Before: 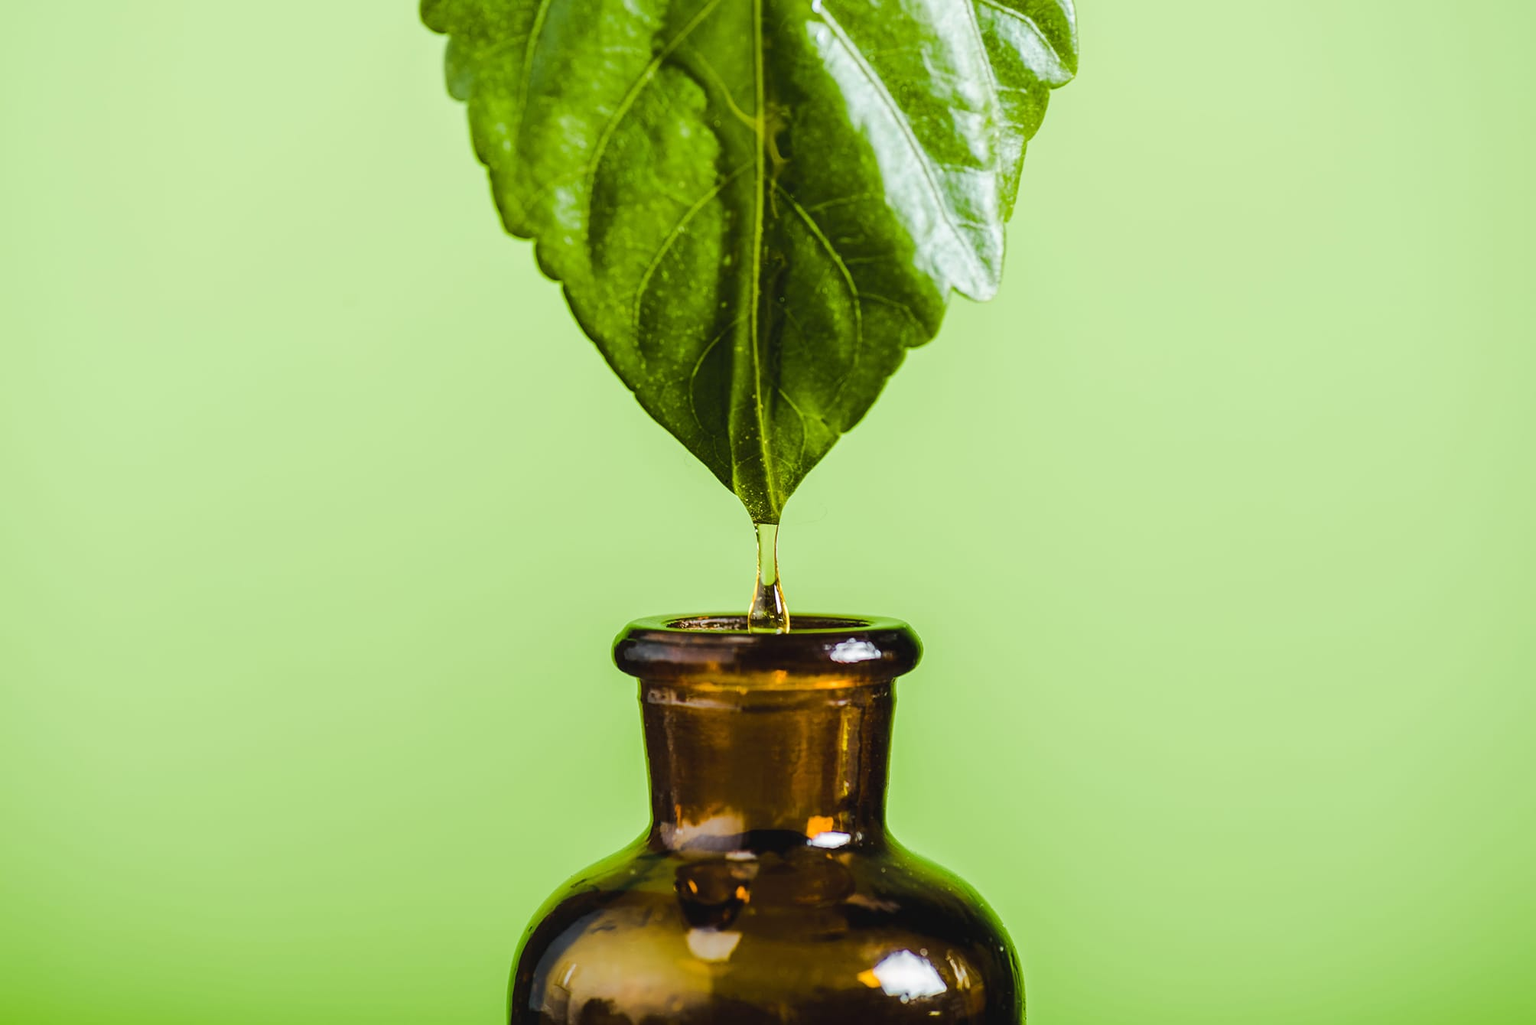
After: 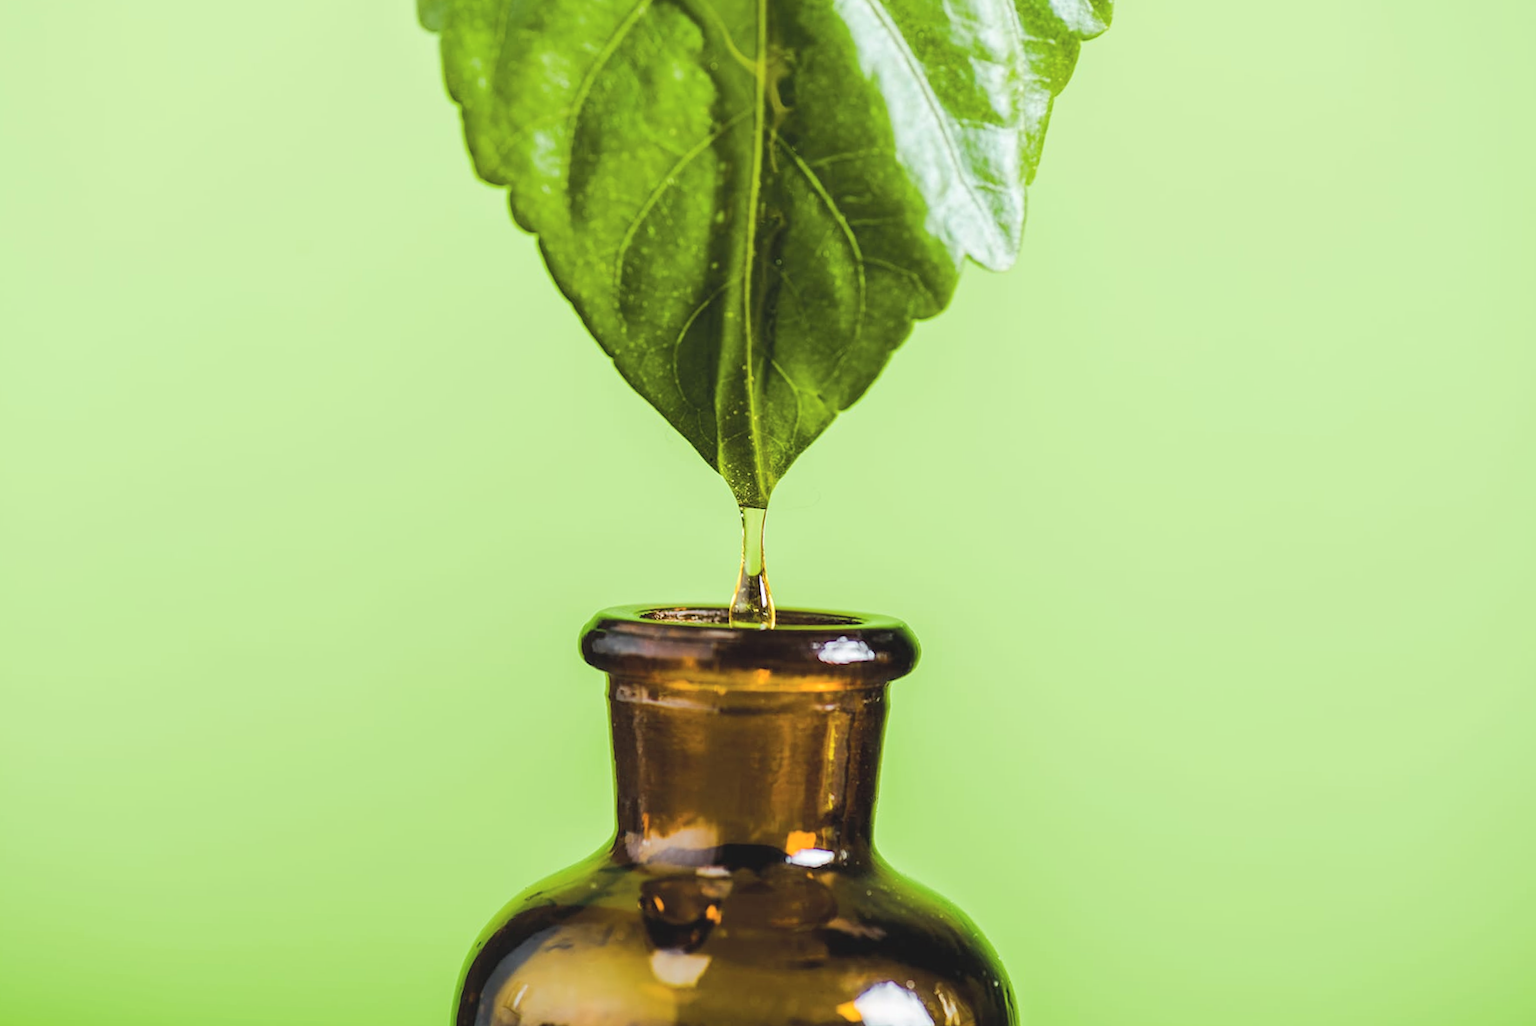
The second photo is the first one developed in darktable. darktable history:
crop and rotate: angle -1.92°, left 3.078%, top 3.873%, right 1.431%, bottom 0.515%
contrast brightness saturation: brightness 0.15
